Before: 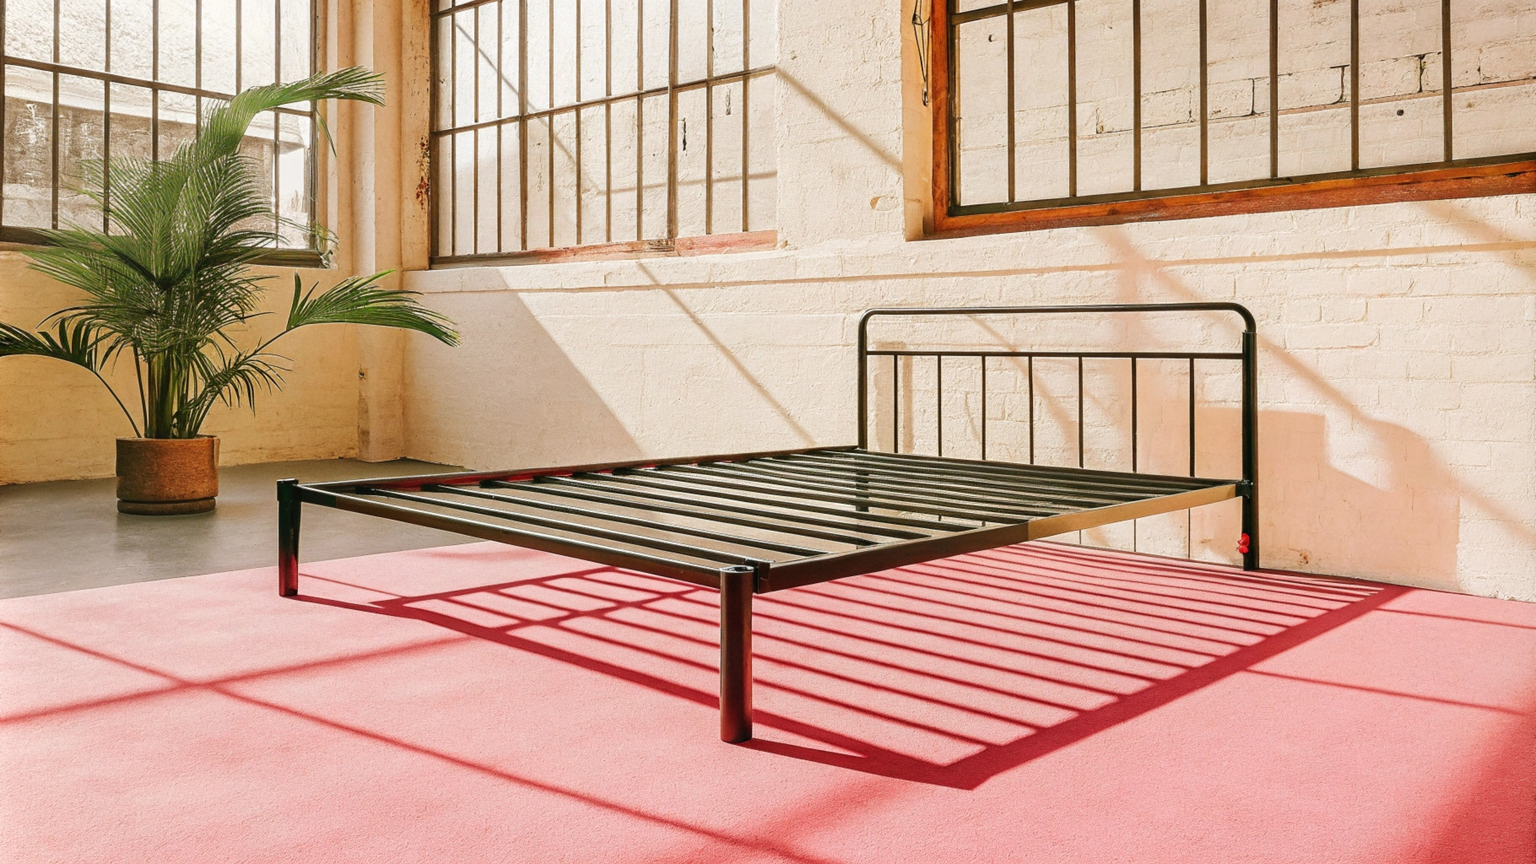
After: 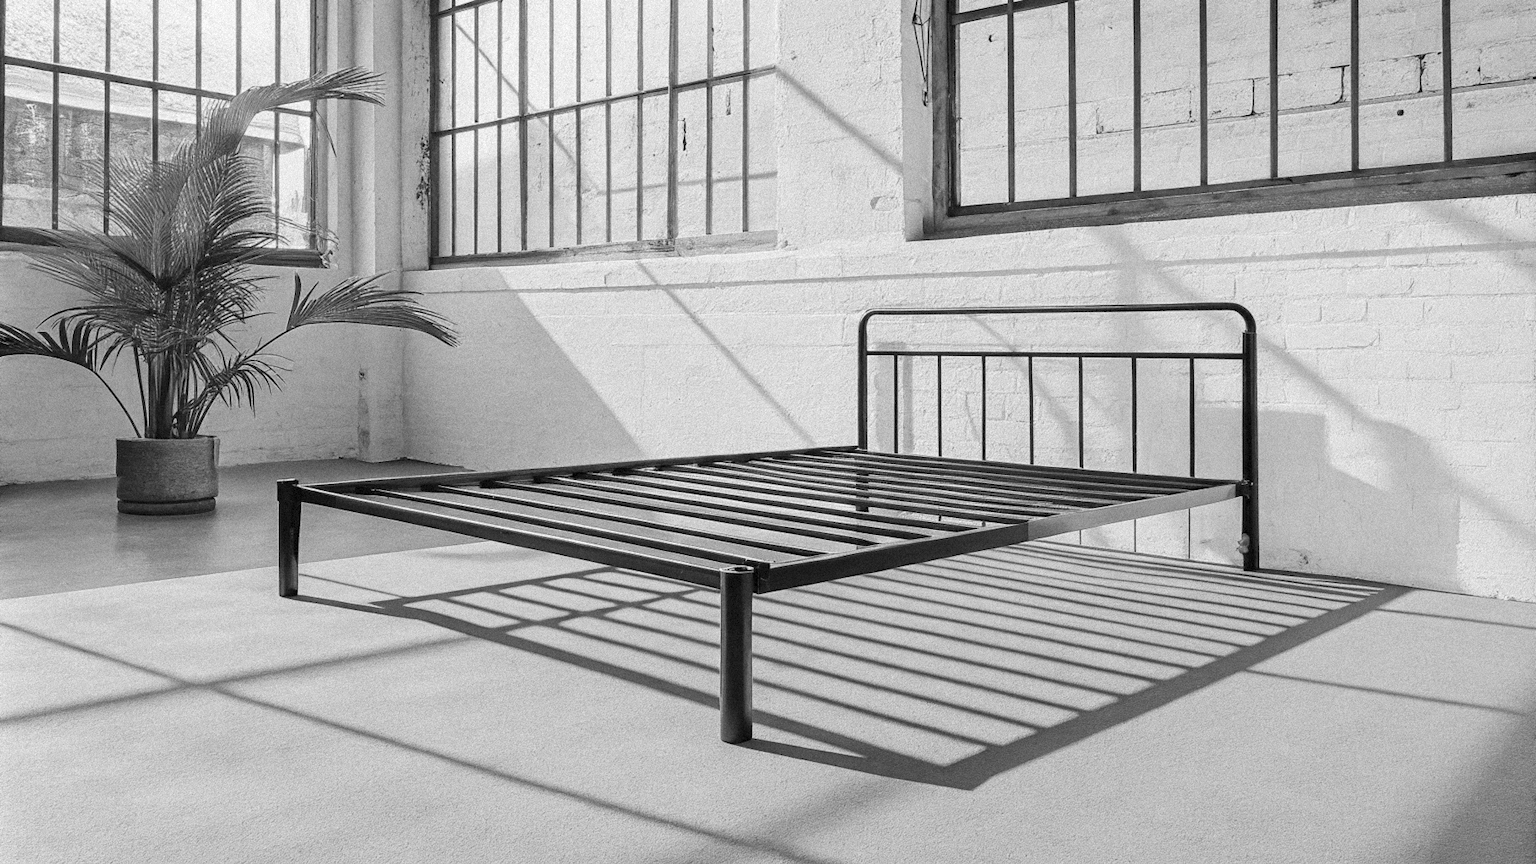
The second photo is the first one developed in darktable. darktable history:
grain: mid-tones bias 0%
monochrome: a 32, b 64, size 2.3
